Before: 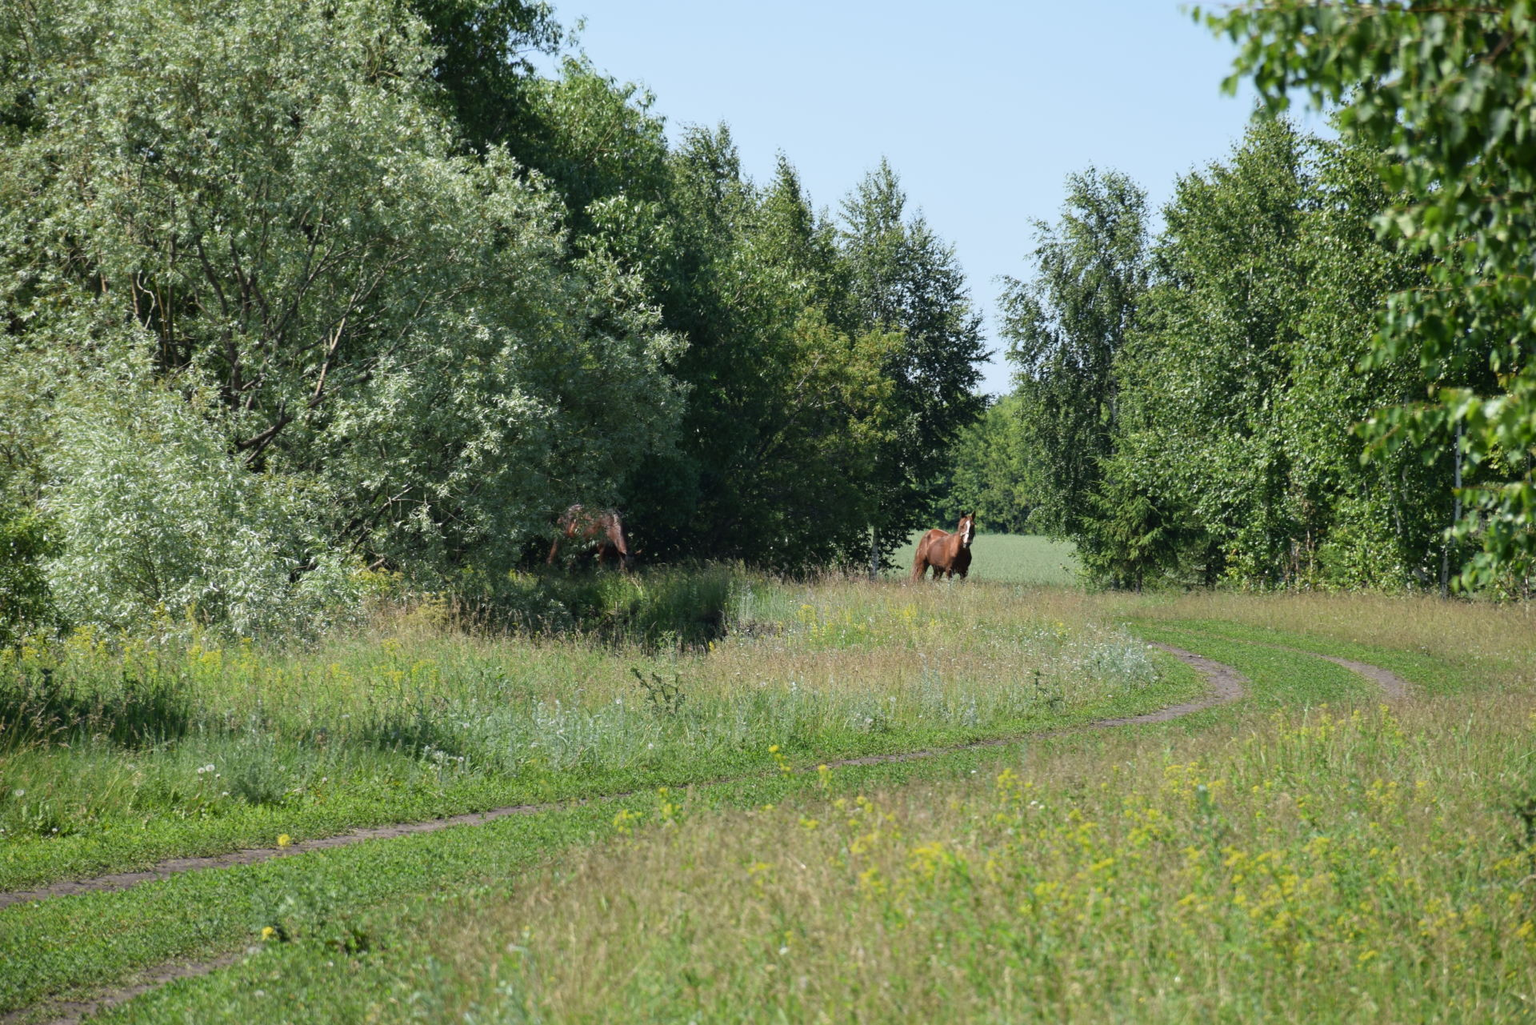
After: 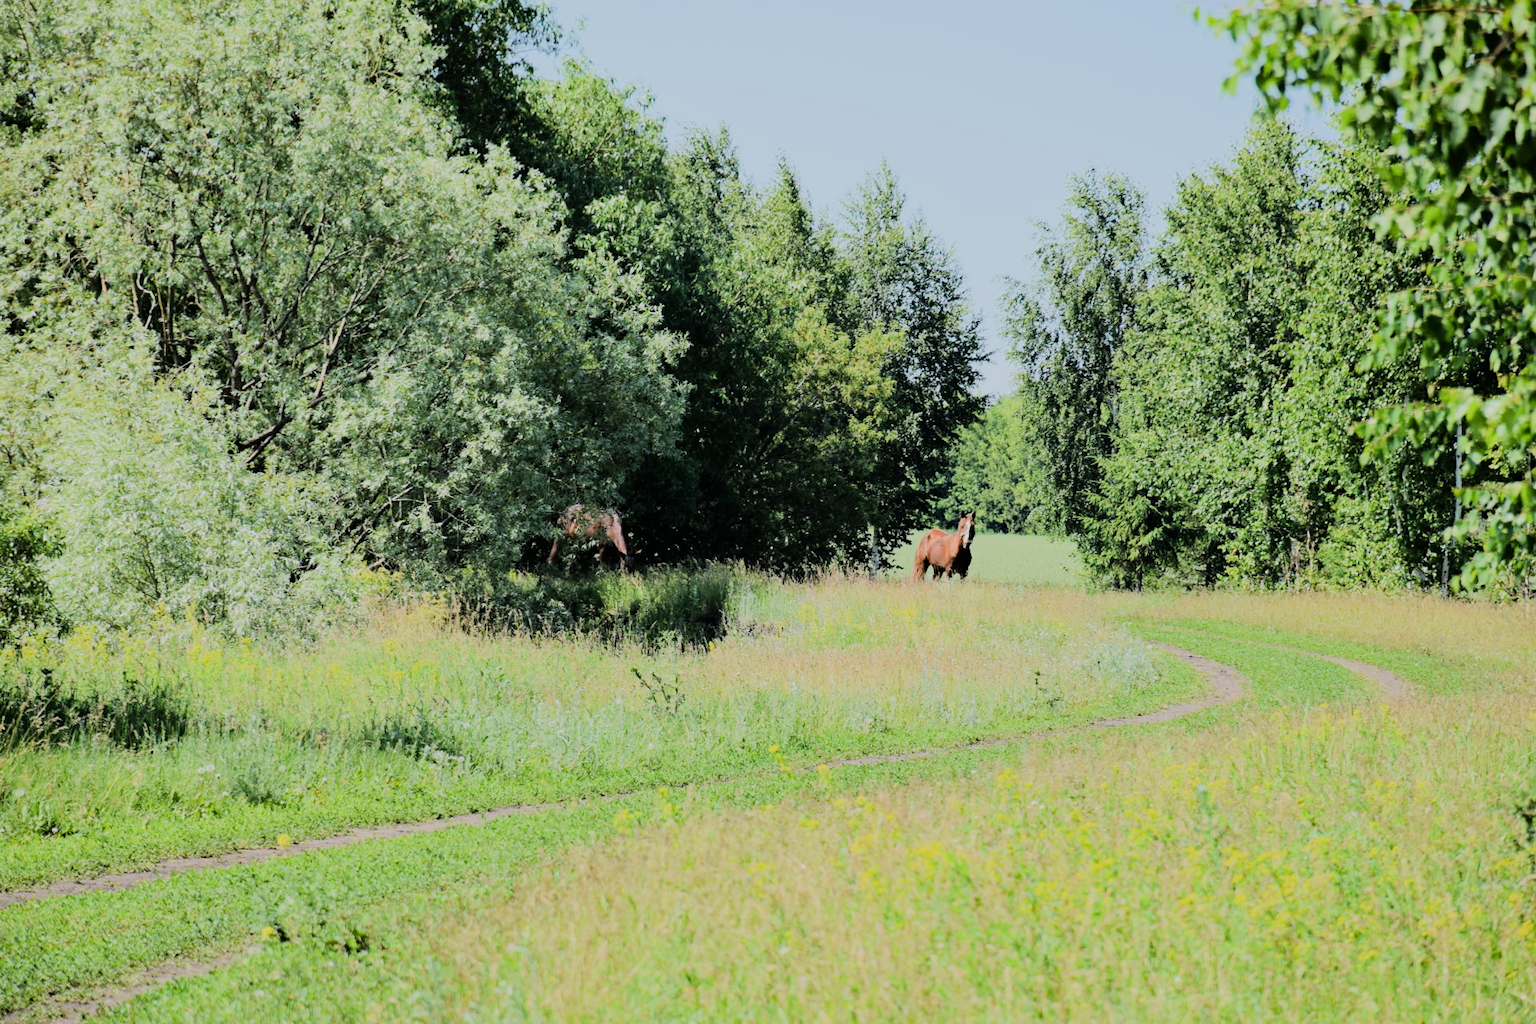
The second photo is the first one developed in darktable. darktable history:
tone equalizer: -7 EV 0.145 EV, -6 EV 0.582 EV, -5 EV 1.17 EV, -4 EV 1.33 EV, -3 EV 1.18 EV, -2 EV 0.6 EV, -1 EV 0.159 EV, edges refinement/feathering 500, mask exposure compensation -1.57 EV, preserve details no
haze removal: strength 0.252, distance 0.256, adaptive false
color balance rgb: perceptual saturation grading › global saturation 0.362%
filmic rgb: black relative exposure -7.65 EV, white relative exposure 4.56 EV, hardness 3.61, iterations of high-quality reconstruction 10
